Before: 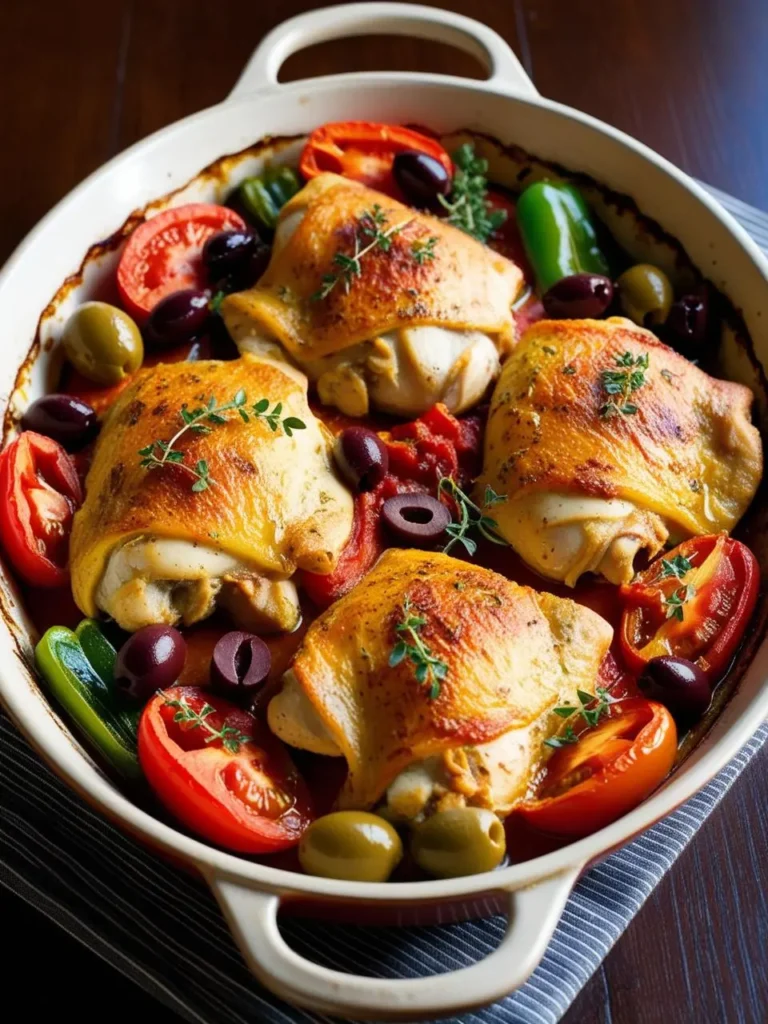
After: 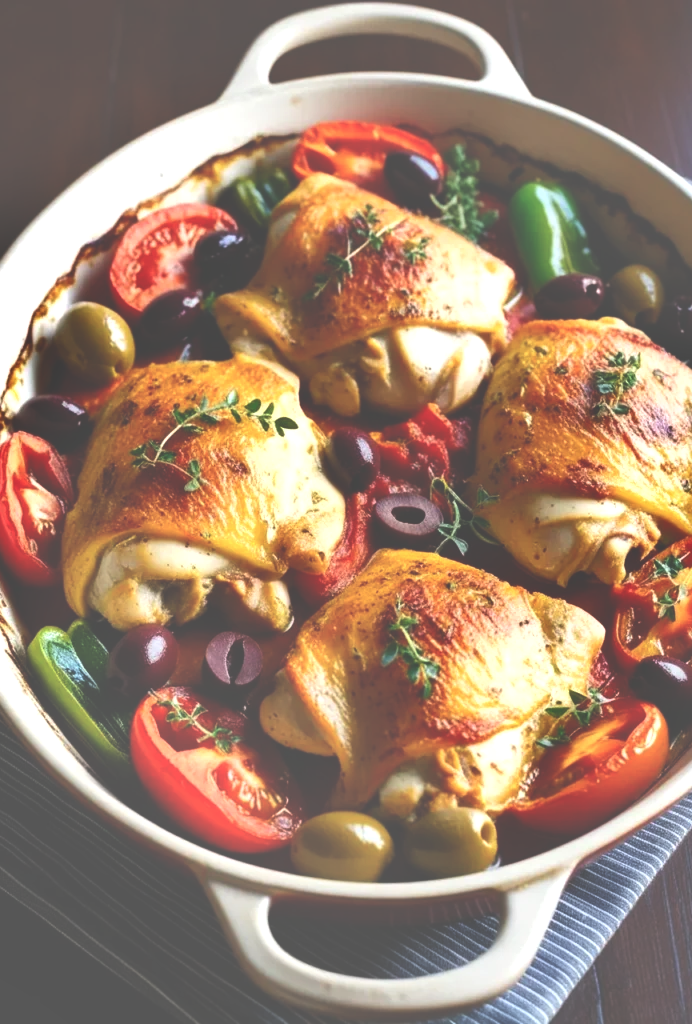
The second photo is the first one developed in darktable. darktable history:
shadows and highlights: shadows 24.5, highlights -78.15, soften with gaussian
crop and rotate: left 1.088%, right 8.807%
exposure: black level correction -0.071, exposure 0.5 EV, compensate highlight preservation false
